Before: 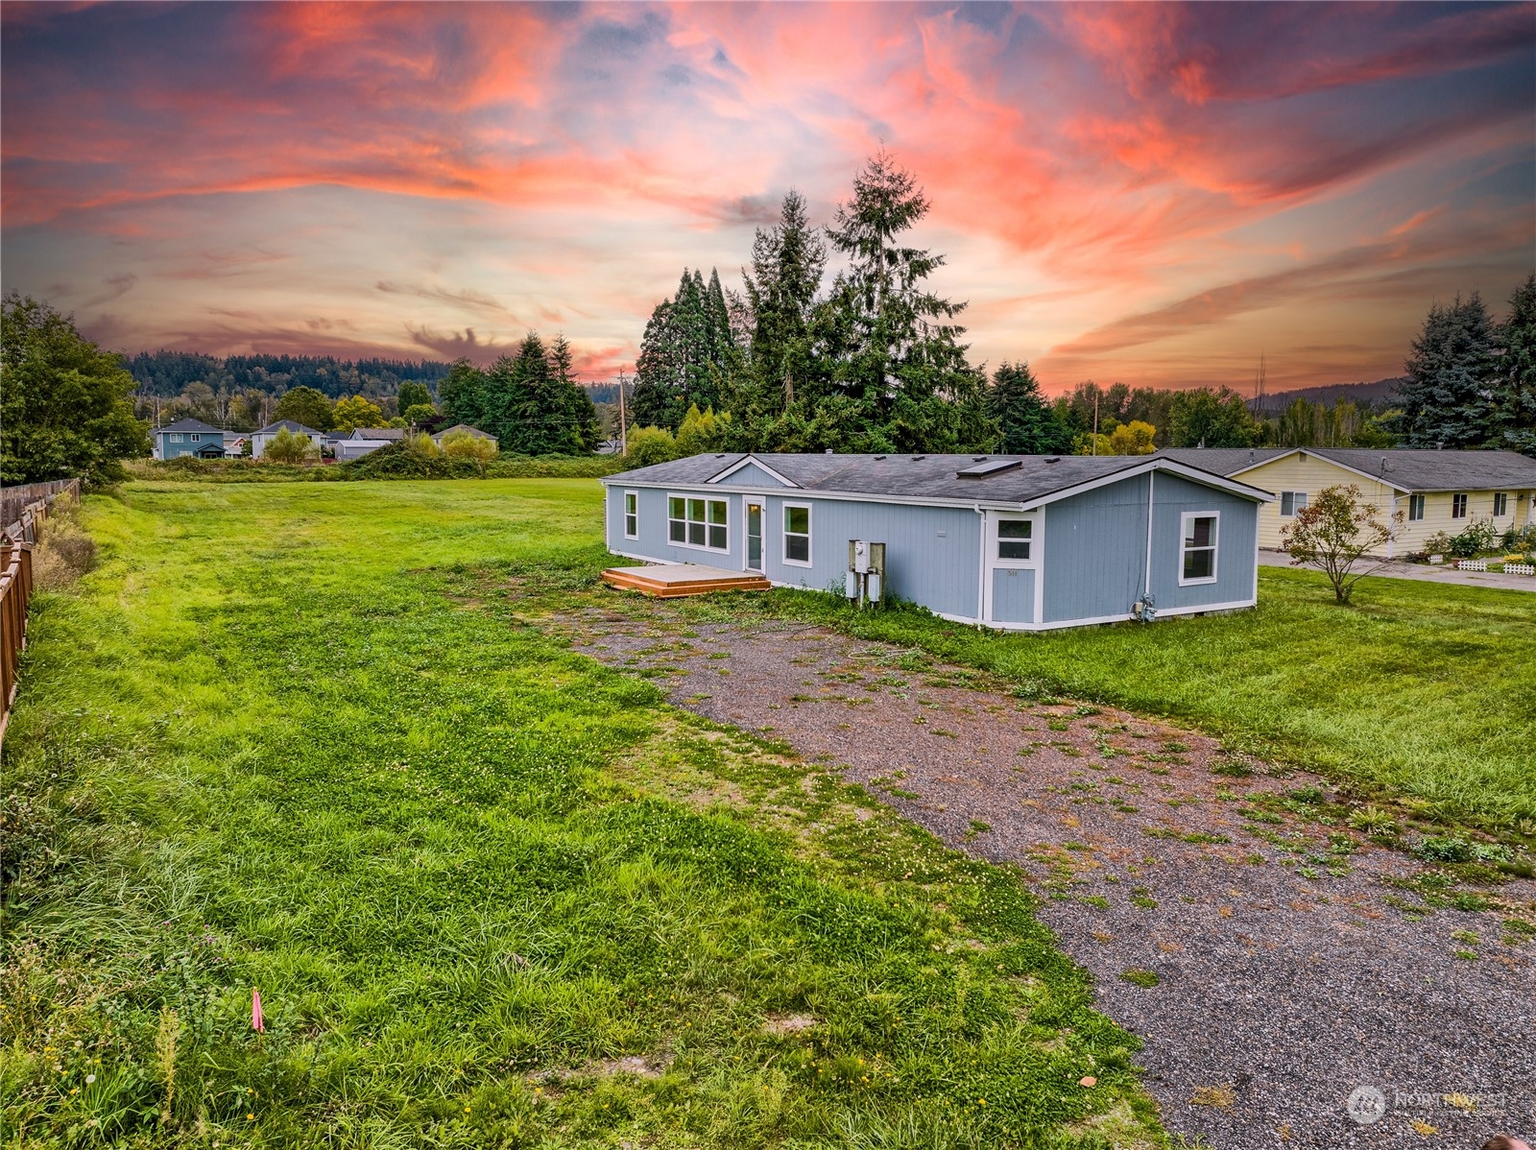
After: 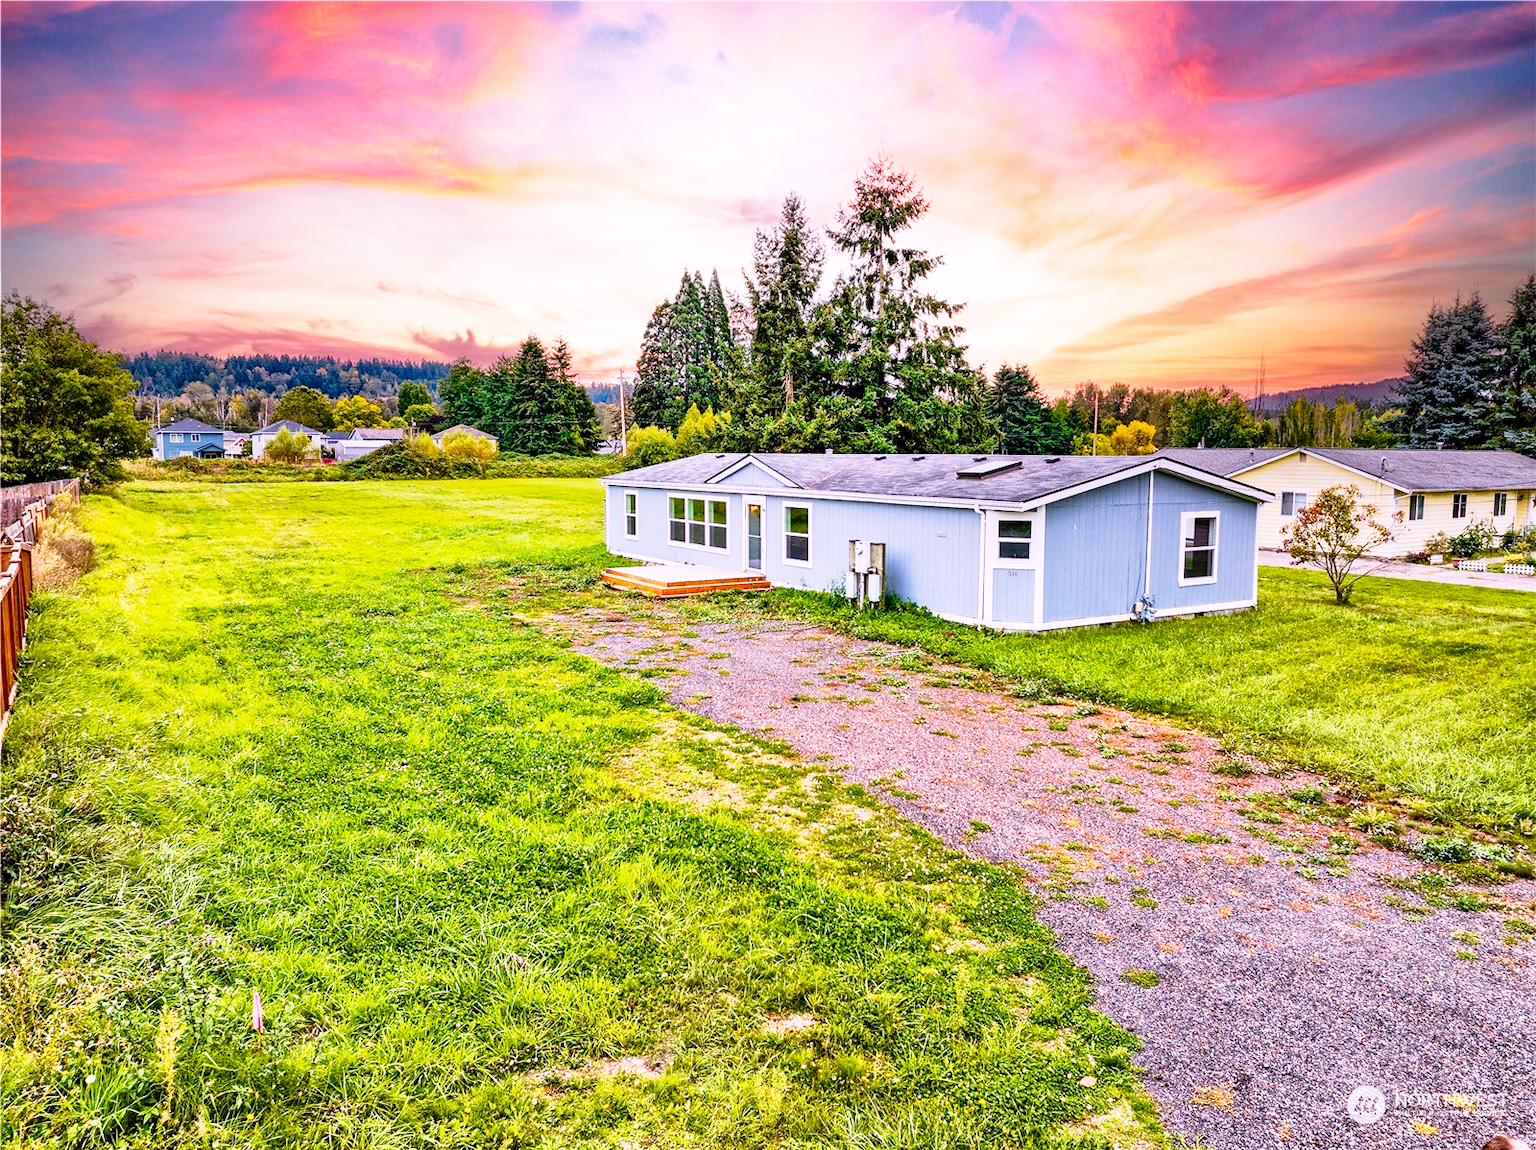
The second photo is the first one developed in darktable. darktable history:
white balance: red 1.066, blue 1.119
base curve: curves: ch0 [(0, 0) (0.012, 0.01) (0.073, 0.168) (0.31, 0.711) (0.645, 0.957) (1, 1)], preserve colors none
contrast brightness saturation: saturation 0.18
